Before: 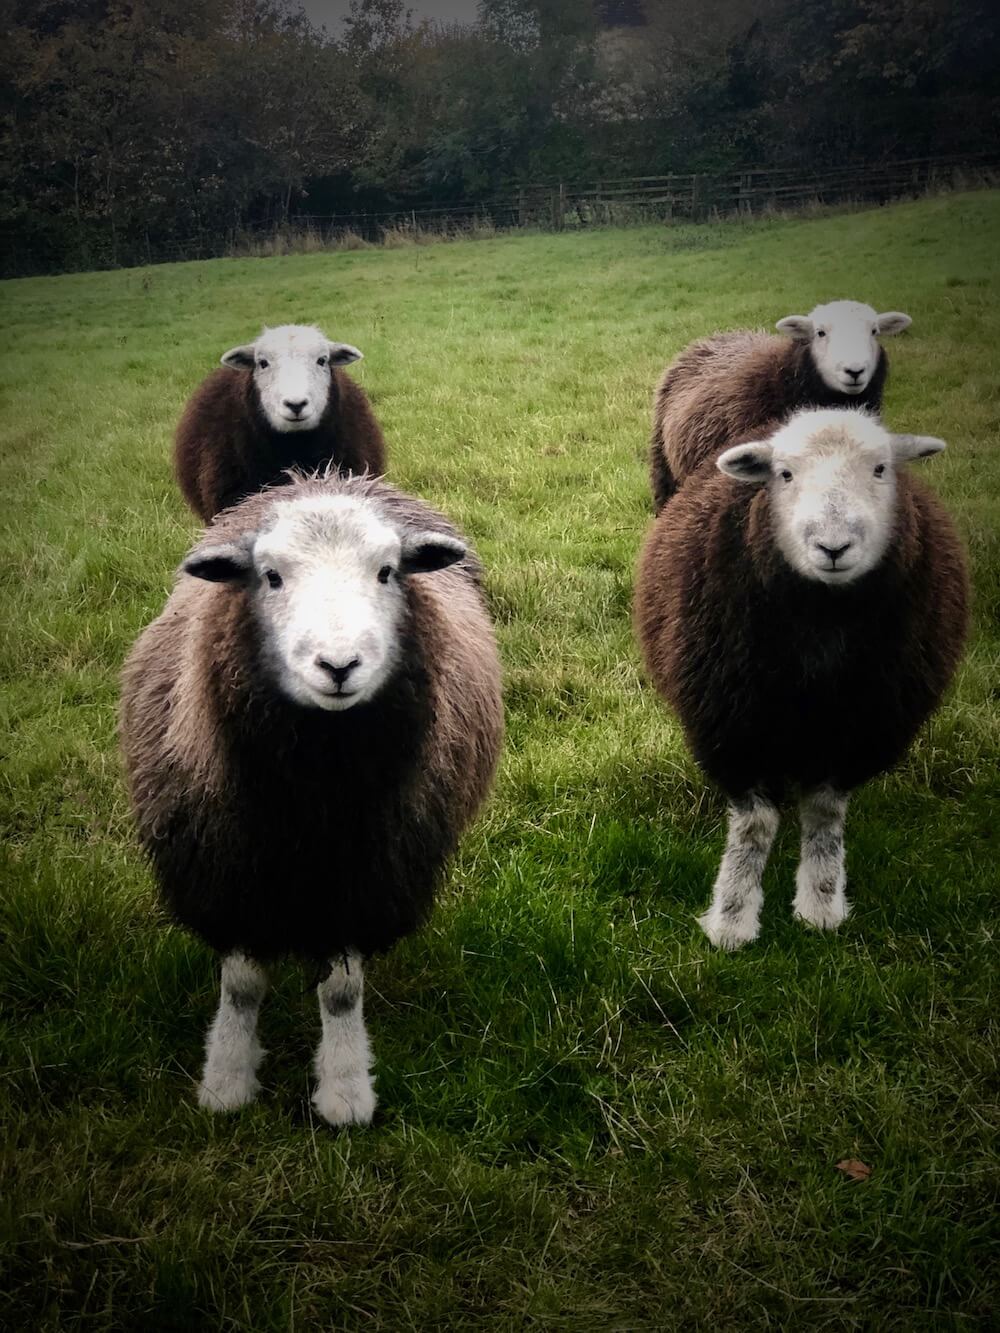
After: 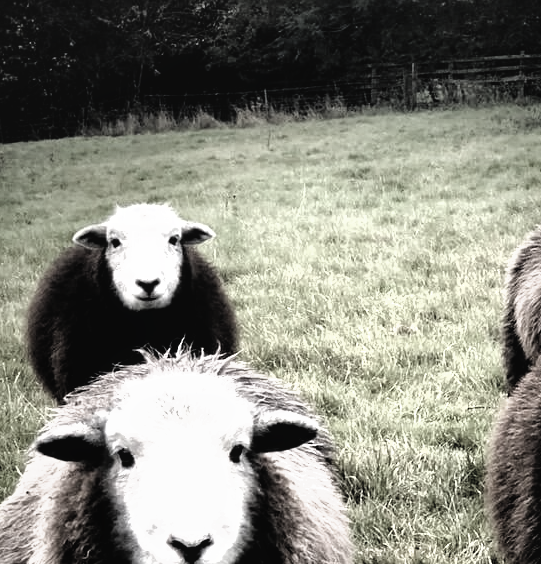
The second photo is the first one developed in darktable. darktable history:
shadows and highlights: radius 131.63, soften with gaussian
filmic rgb: black relative exposure -8.21 EV, white relative exposure 2.23 EV, hardness 7.12, latitude 86.18%, contrast 1.68, highlights saturation mix -4.29%, shadows ↔ highlights balance -2.4%
contrast brightness saturation: contrast -0.06, saturation -0.391
local contrast: highlights 107%, shadows 99%, detail 119%, midtone range 0.2
color correction: highlights b* -0.033, saturation 0.489
color balance rgb: power › hue 74.2°, perceptual saturation grading › global saturation 0.389%, perceptual brilliance grading › global brilliance 12.372%
crop: left 14.867%, top 9.118%, right 30.945%, bottom 48.544%
